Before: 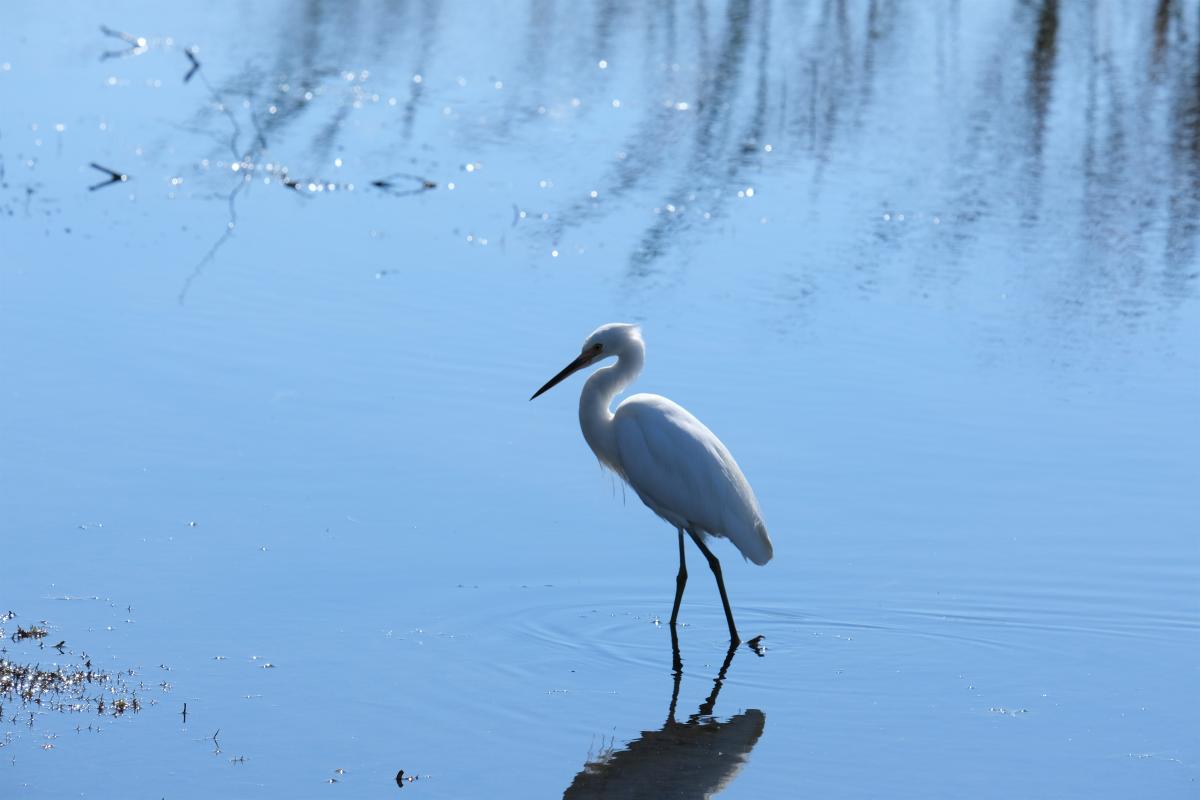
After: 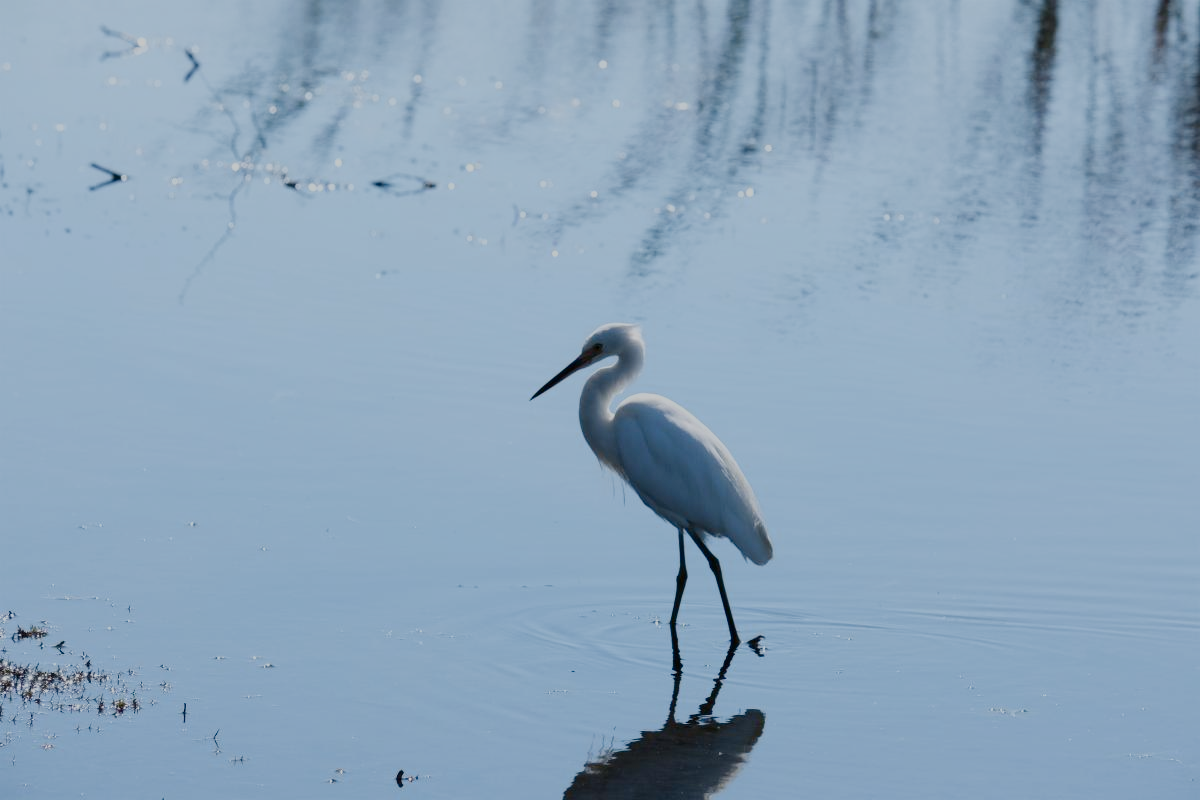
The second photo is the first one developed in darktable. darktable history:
sigmoid: contrast 1.05, skew -0.15
color zones: curves: ch0 [(0.018, 0.548) (0.224, 0.64) (0.425, 0.447) (0.675, 0.575) (0.732, 0.579)]; ch1 [(0.066, 0.487) (0.25, 0.5) (0.404, 0.43) (0.75, 0.421) (0.956, 0.421)]; ch2 [(0.044, 0.561) (0.215, 0.465) (0.399, 0.544) (0.465, 0.548) (0.614, 0.447) (0.724, 0.43) (0.882, 0.623) (0.956, 0.632)]
contrast brightness saturation: contrast 0.13, brightness -0.05, saturation 0.16
